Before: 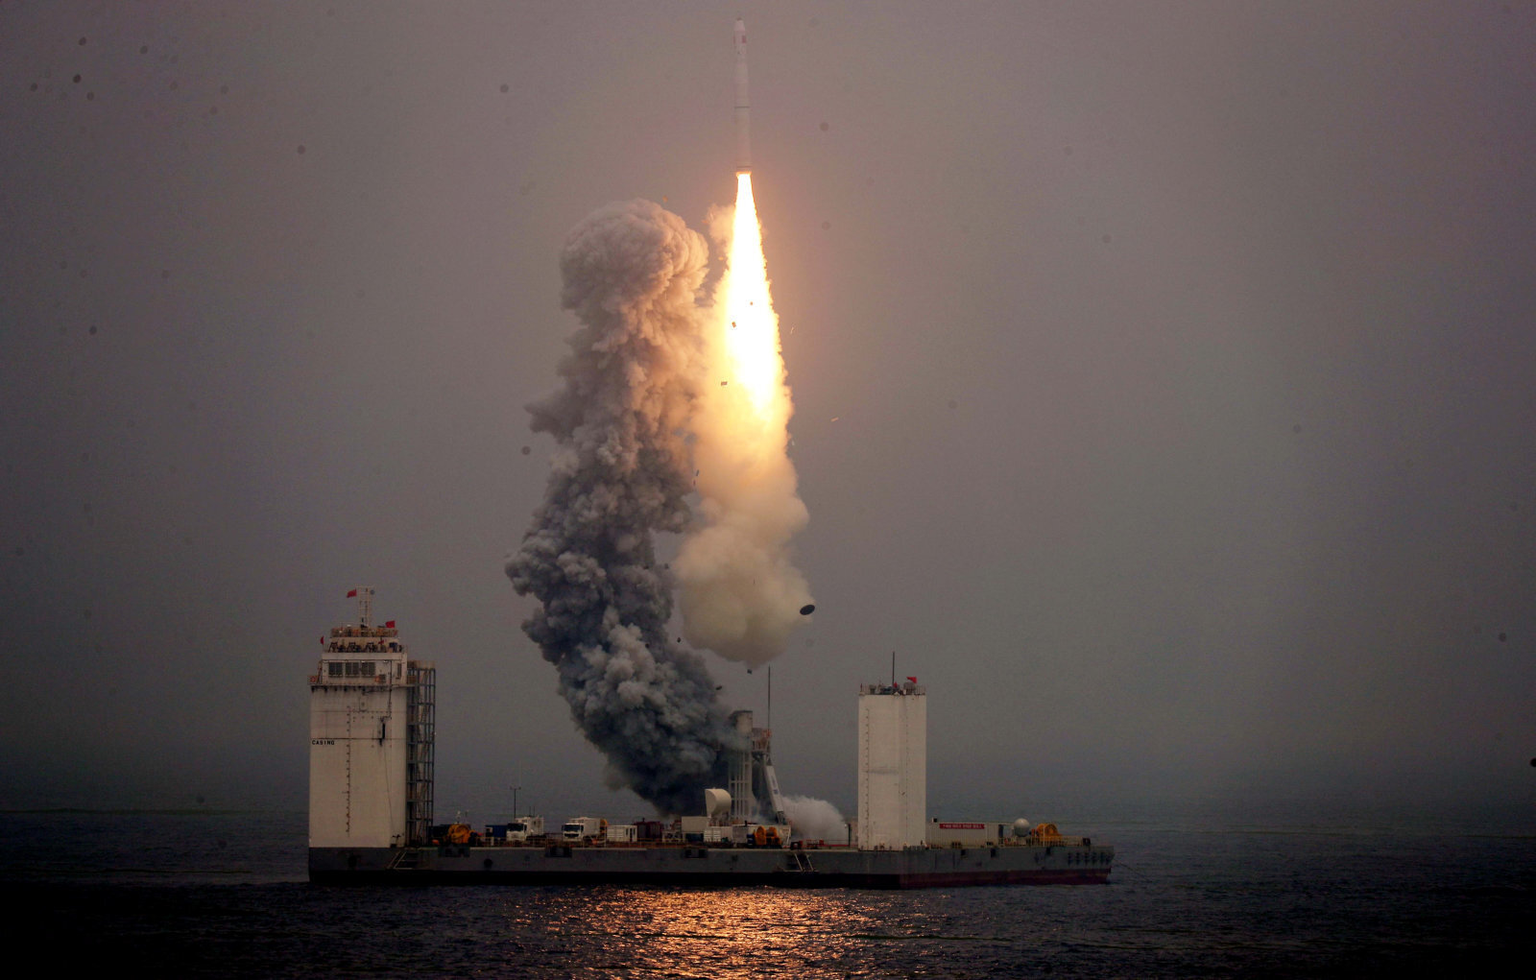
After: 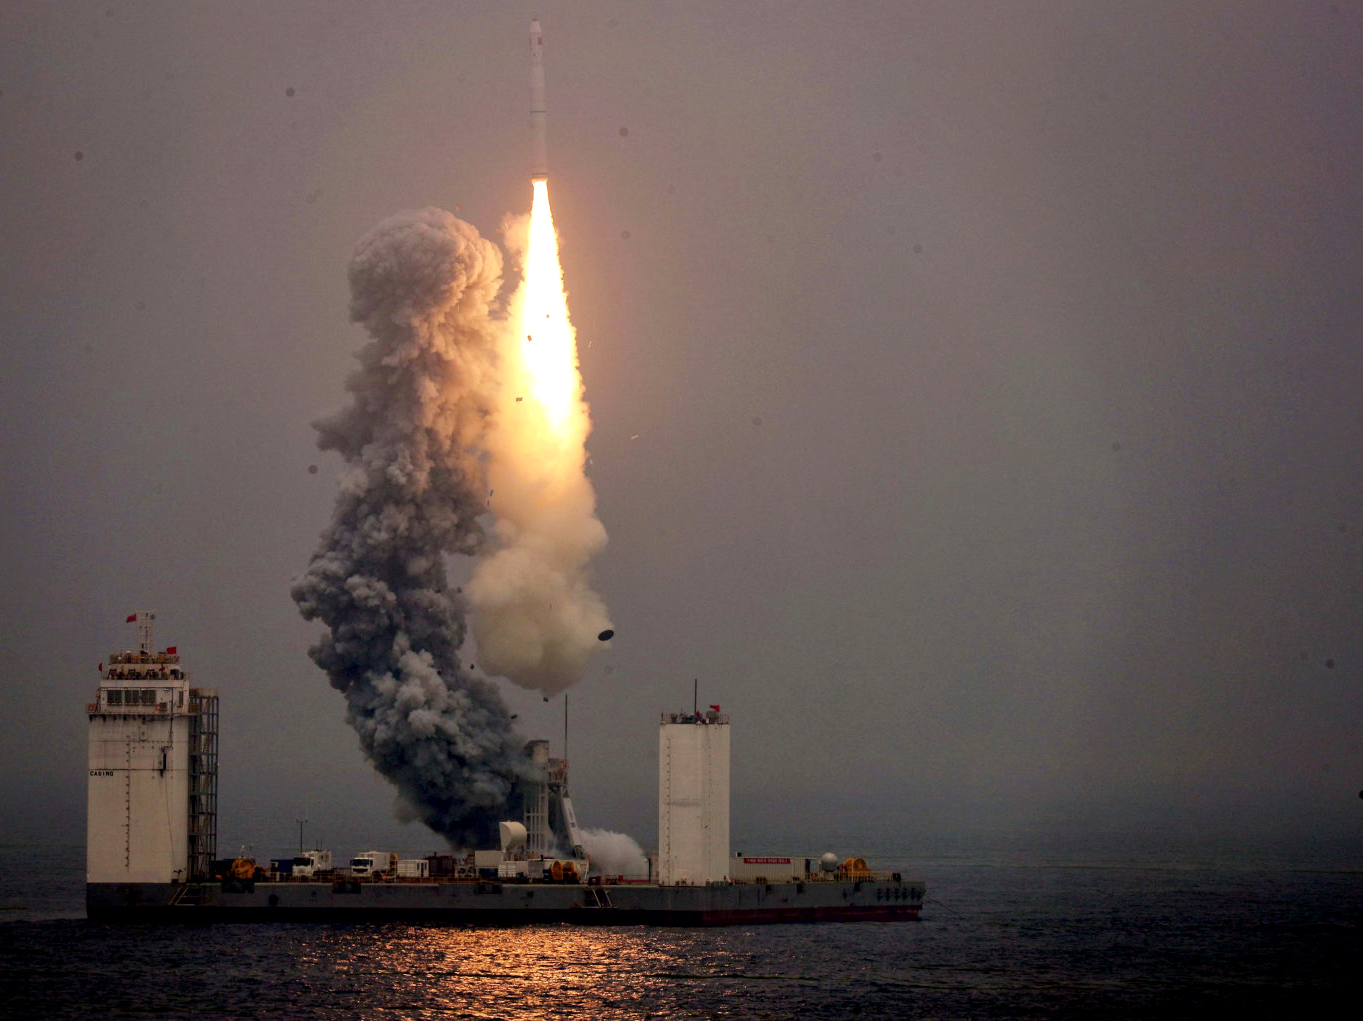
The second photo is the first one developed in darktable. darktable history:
crop and rotate: left 14.795%
color balance rgb: perceptual saturation grading › global saturation 0.594%, global vibrance 20%
local contrast: mode bilateral grid, contrast 20, coarseness 50, detail 132%, midtone range 0.2
